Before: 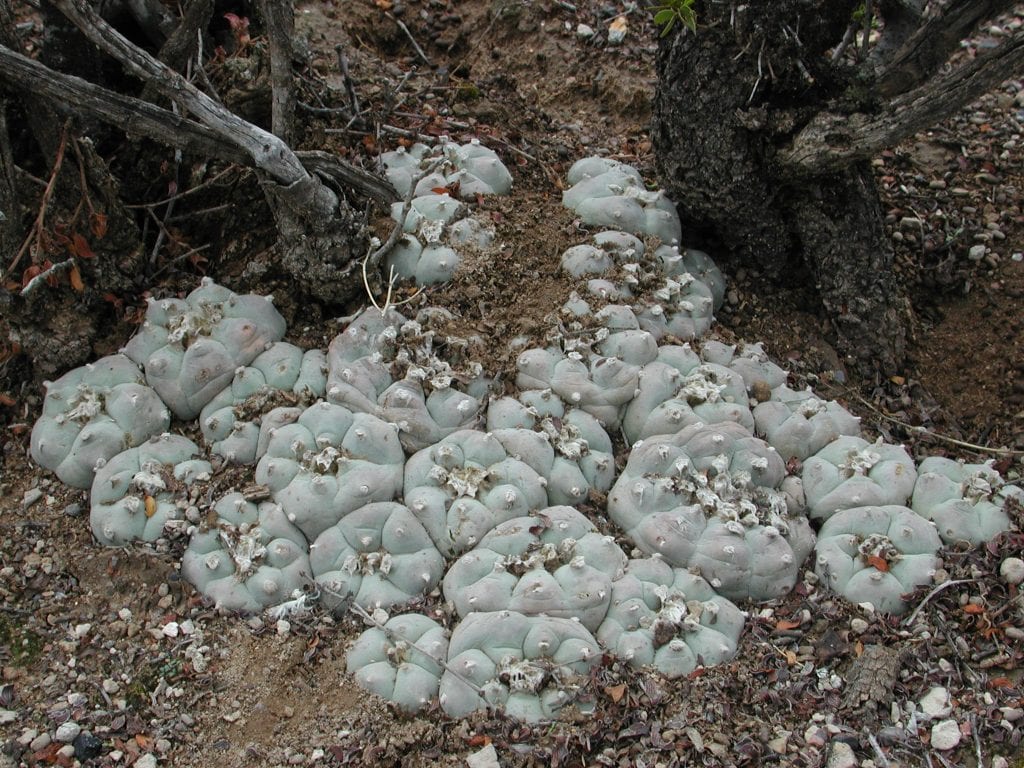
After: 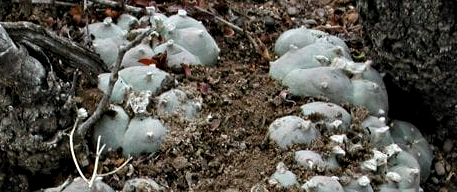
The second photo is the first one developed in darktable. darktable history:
crop: left 28.64%, top 16.832%, right 26.637%, bottom 58.055%
contrast equalizer: octaves 7, y [[0.6 ×6], [0.55 ×6], [0 ×6], [0 ×6], [0 ×6]]
